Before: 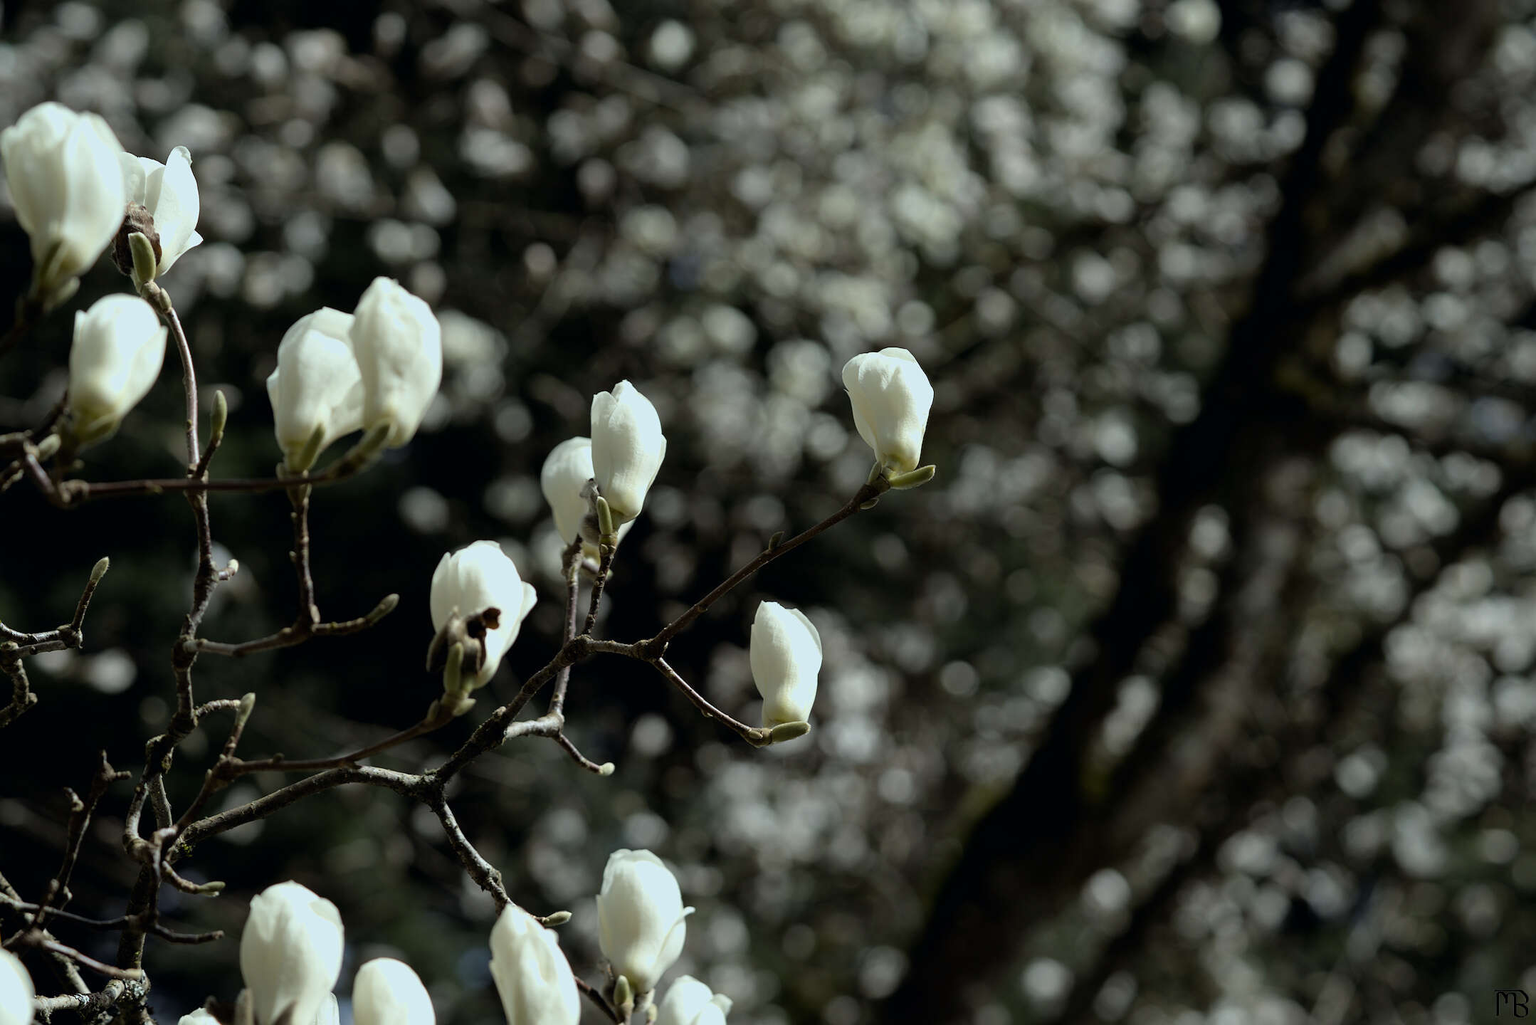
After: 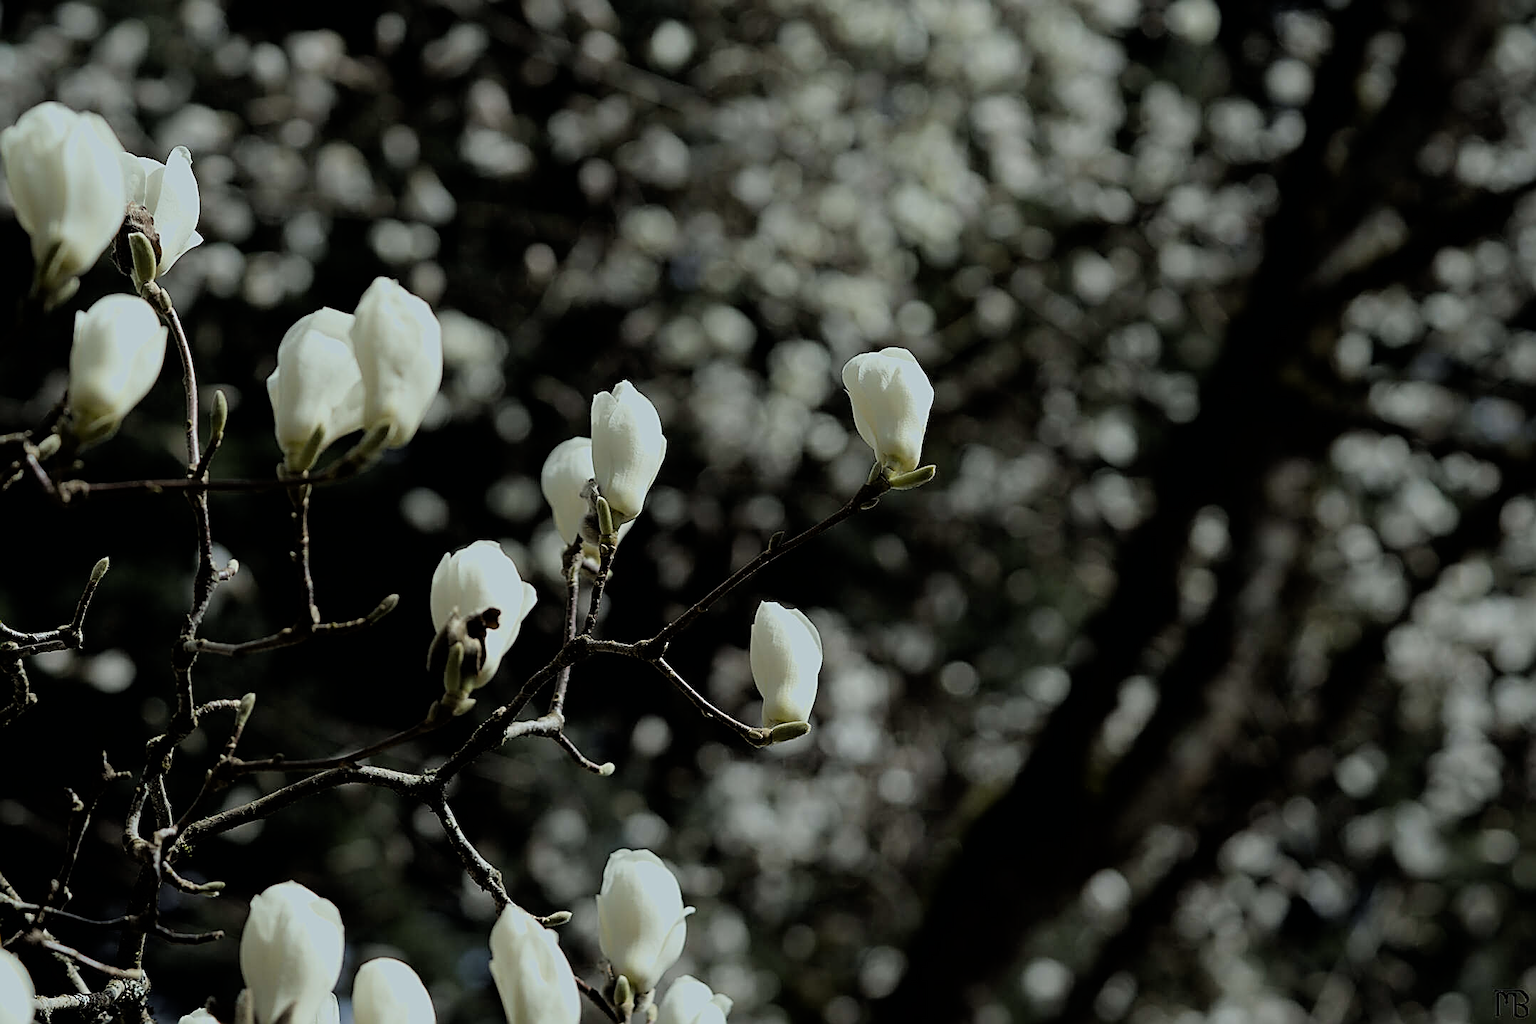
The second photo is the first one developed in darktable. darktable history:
filmic rgb: black relative exposure -7.65 EV, white relative exposure 4.56 EV, hardness 3.61
sharpen: amount 1
